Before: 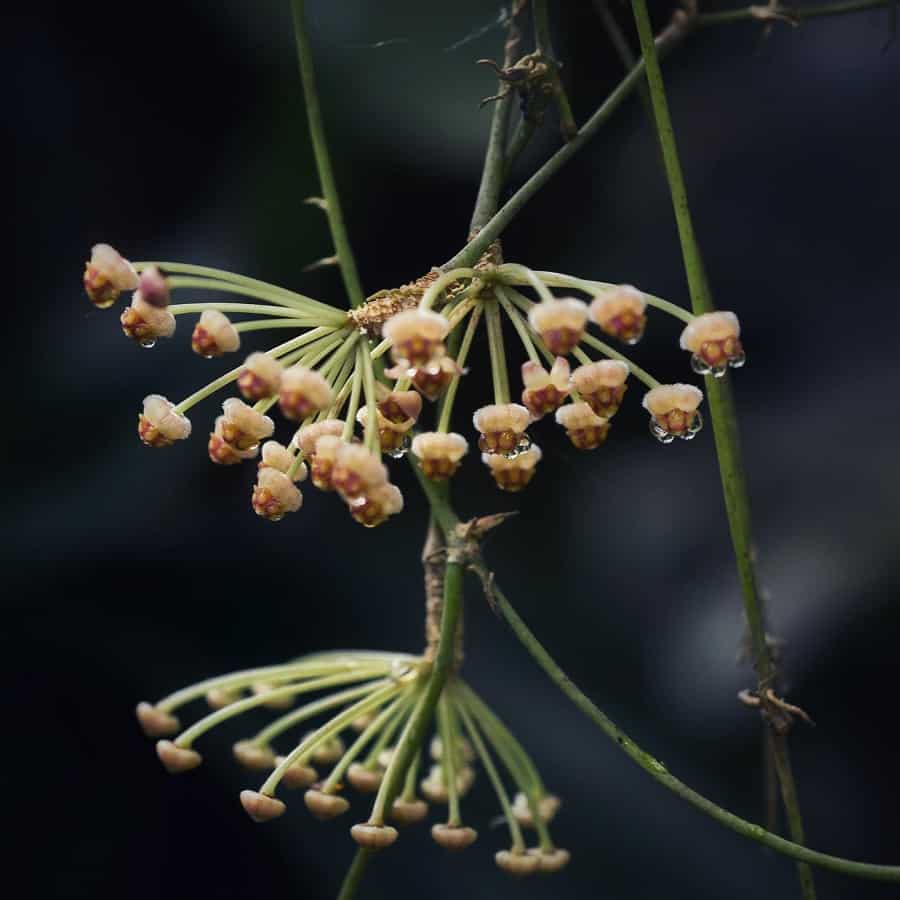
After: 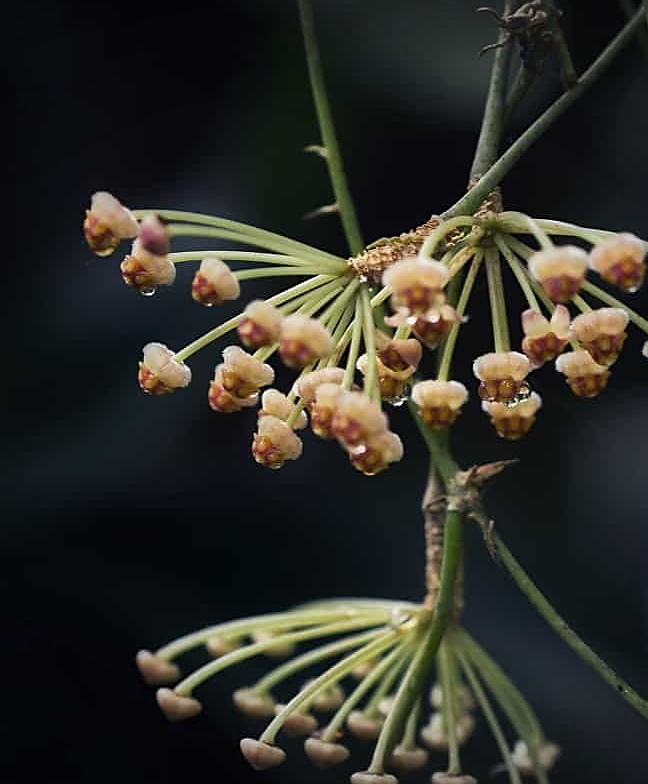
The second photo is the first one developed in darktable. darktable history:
vignetting: fall-off start 100%, brightness -0.282, width/height ratio 1.31
crop: top 5.803%, right 27.864%, bottom 5.804%
sharpen: radius 1.864, amount 0.398, threshold 1.271
